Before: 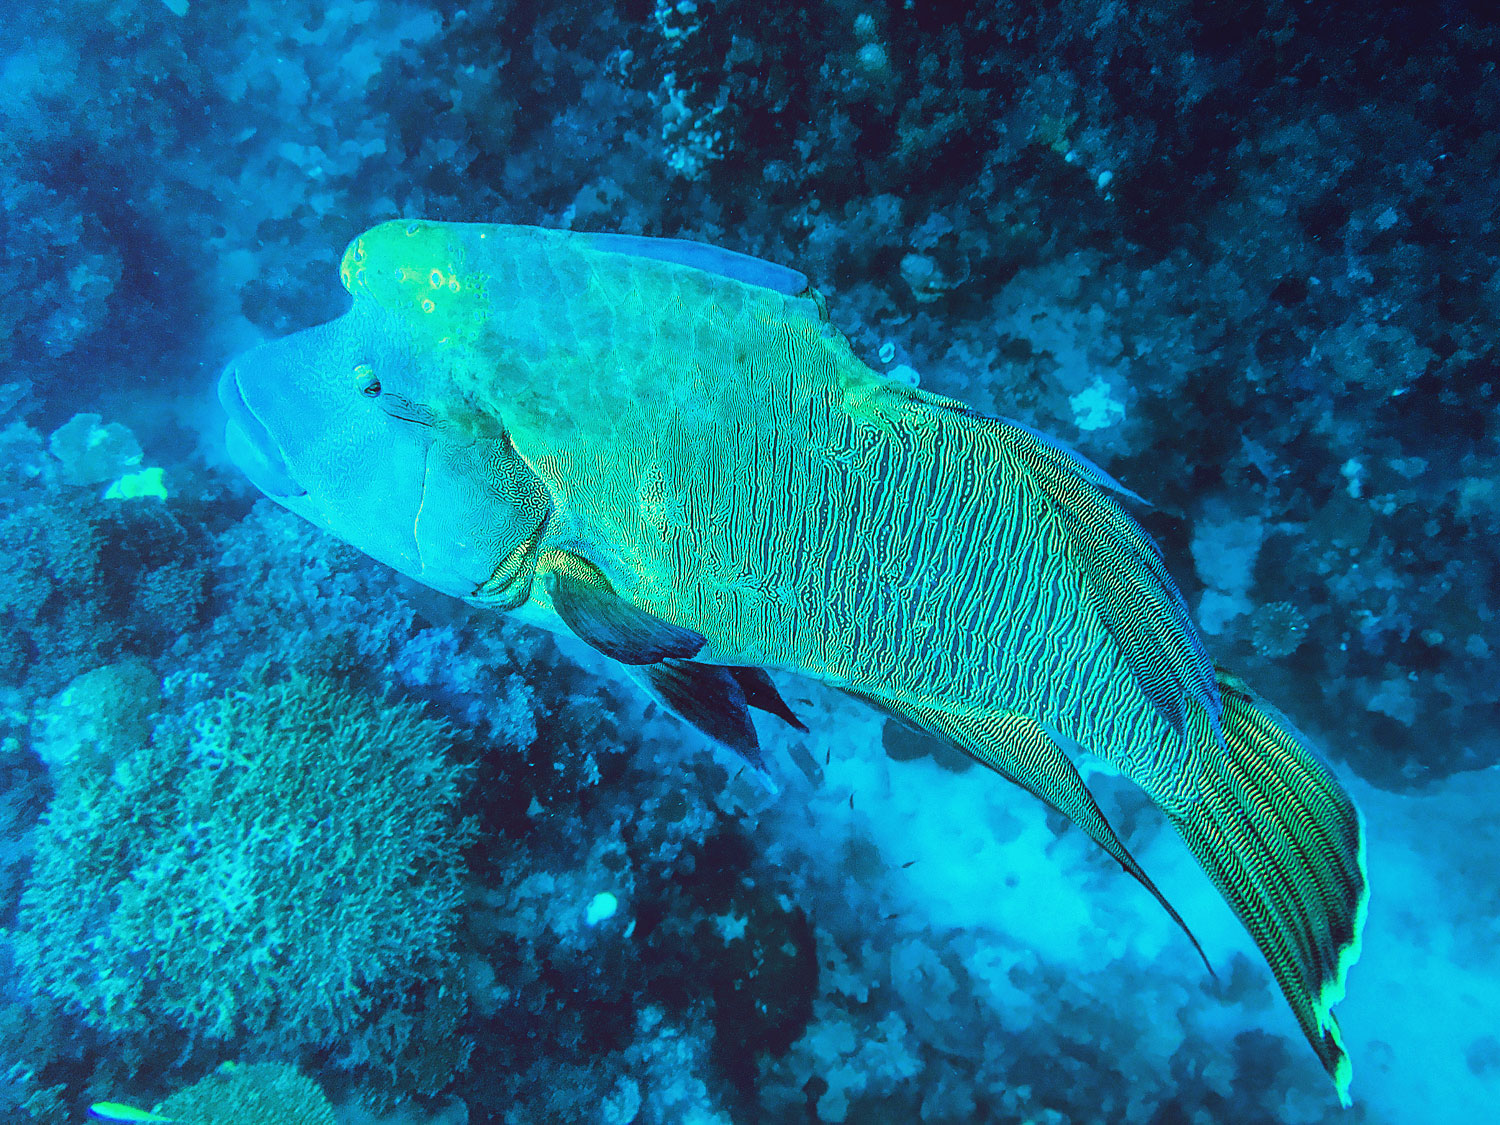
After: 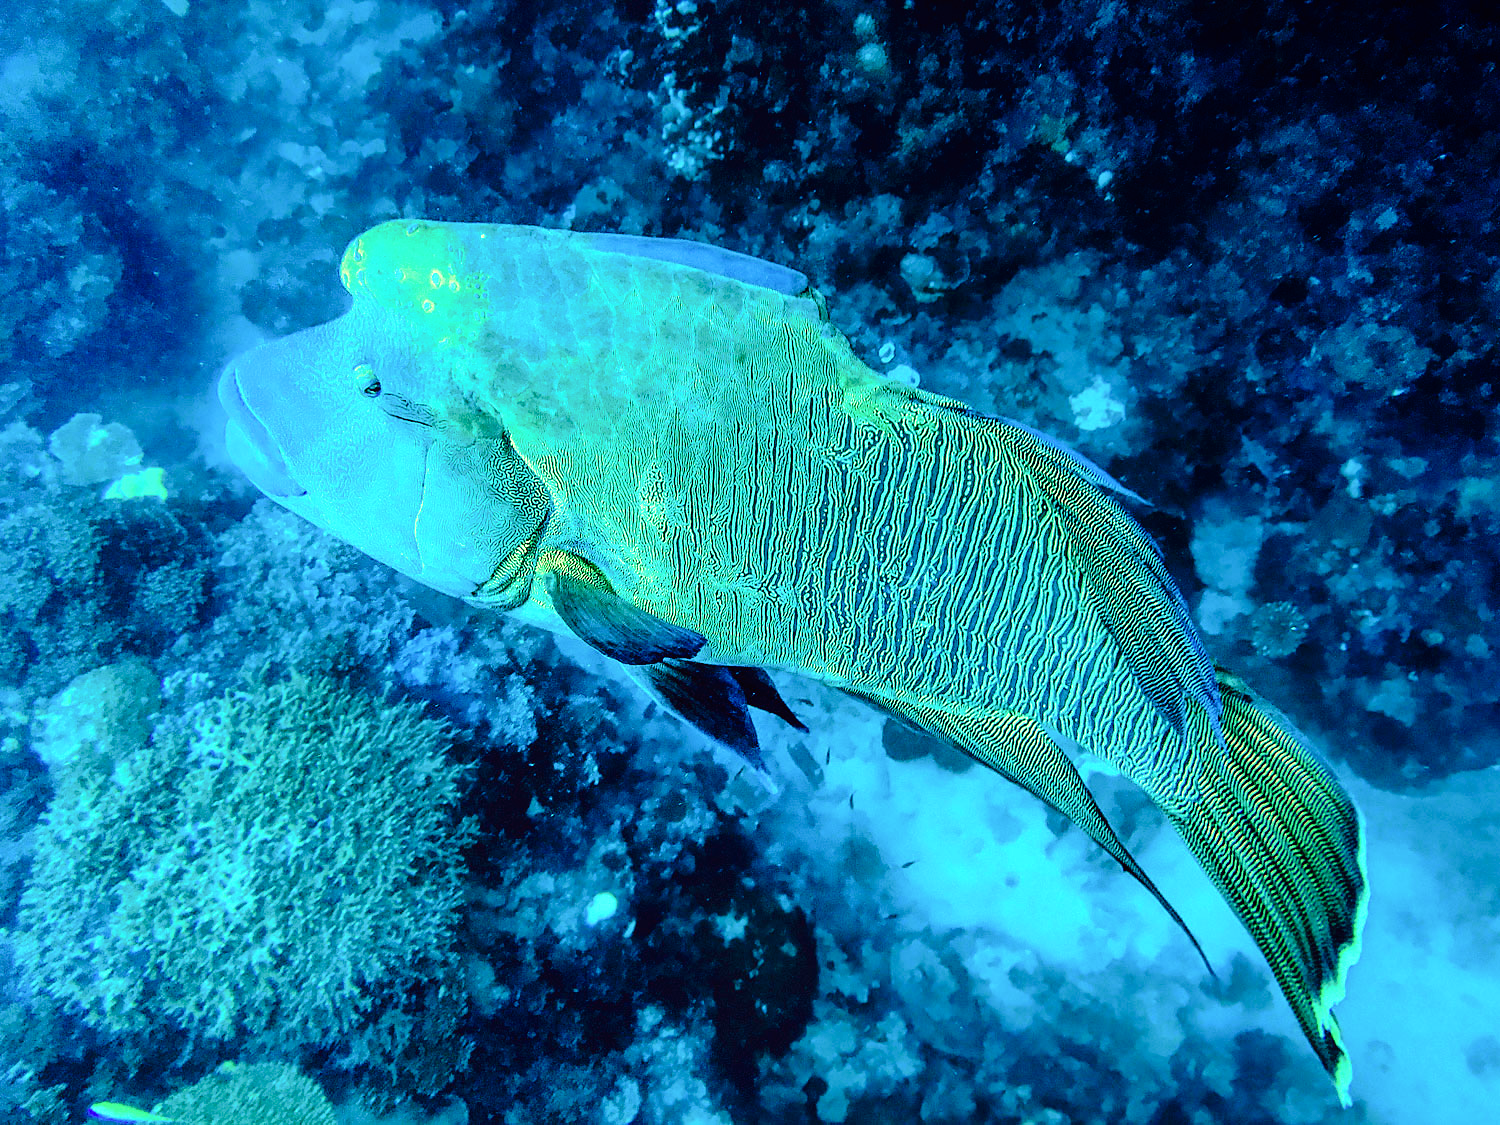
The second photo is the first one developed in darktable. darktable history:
tone curve: curves: ch0 [(0, 0) (0.003, 0) (0.011, 0.001) (0.025, 0.001) (0.044, 0.002) (0.069, 0.007) (0.1, 0.015) (0.136, 0.027) (0.177, 0.066) (0.224, 0.122) (0.277, 0.219) (0.335, 0.327) (0.399, 0.432) (0.468, 0.527) (0.543, 0.615) (0.623, 0.695) (0.709, 0.777) (0.801, 0.874) (0.898, 0.973) (1, 1)], preserve colors none
